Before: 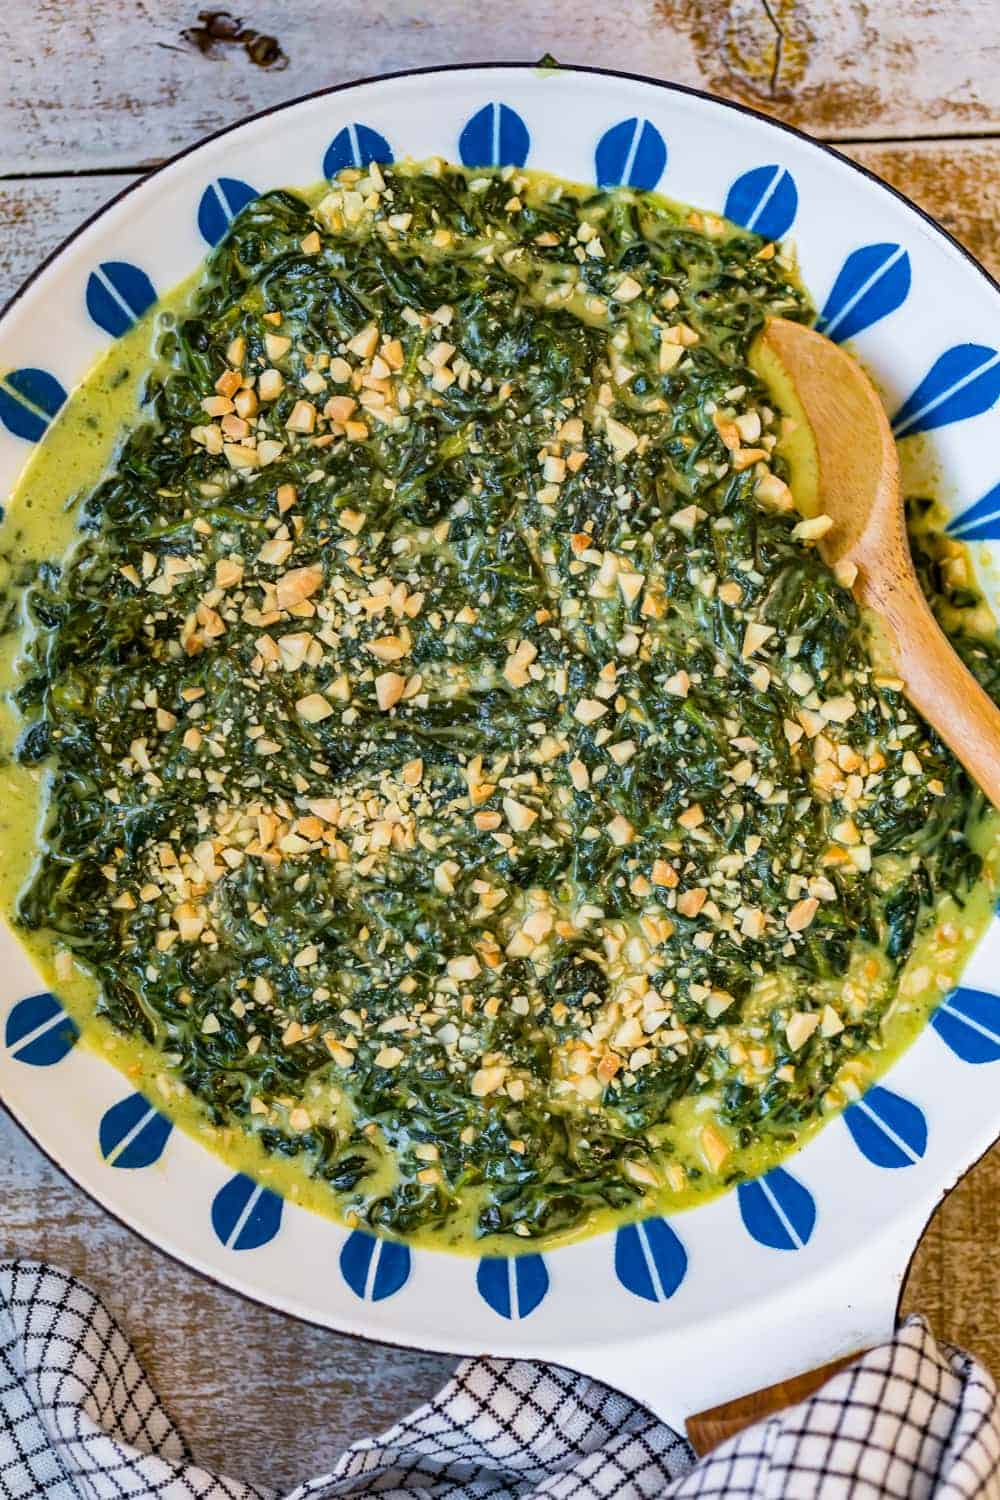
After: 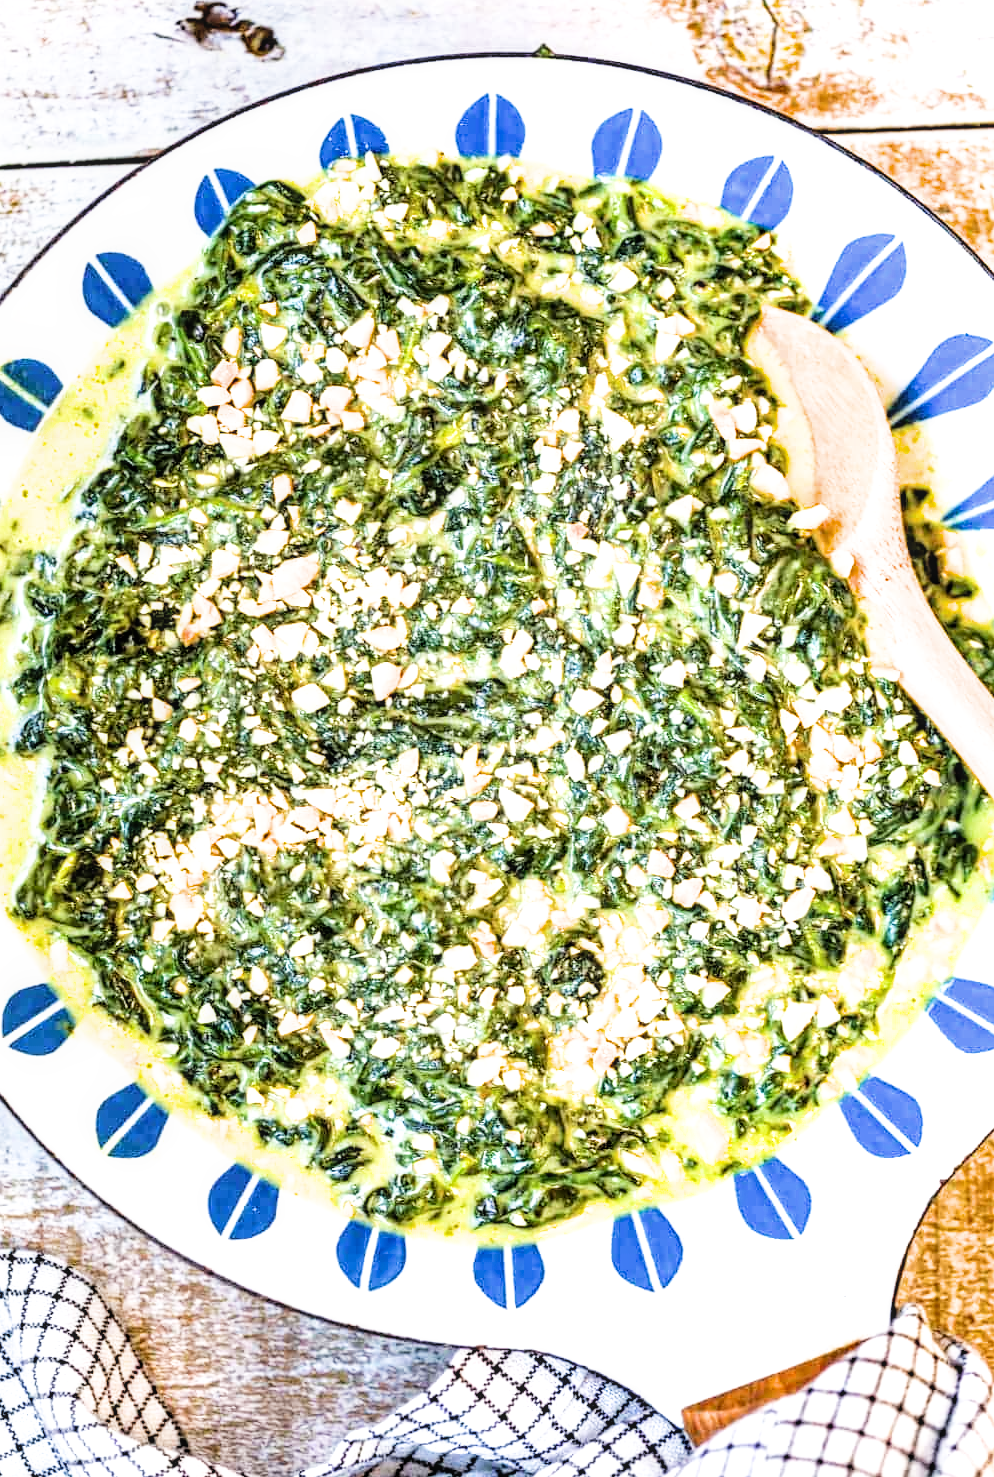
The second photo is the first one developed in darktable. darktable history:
exposure: black level correction 0, exposure 1.897 EV, compensate exposure bias true, compensate highlight preservation false
local contrast: on, module defaults
filmic rgb: black relative exposure -5.14 EV, white relative exposure 3.51 EV, hardness 3.16, contrast 1.298, highlights saturation mix -49.6%
crop: left 0.453%, top 0.686%, right 0.134%, bottom 0.817%
